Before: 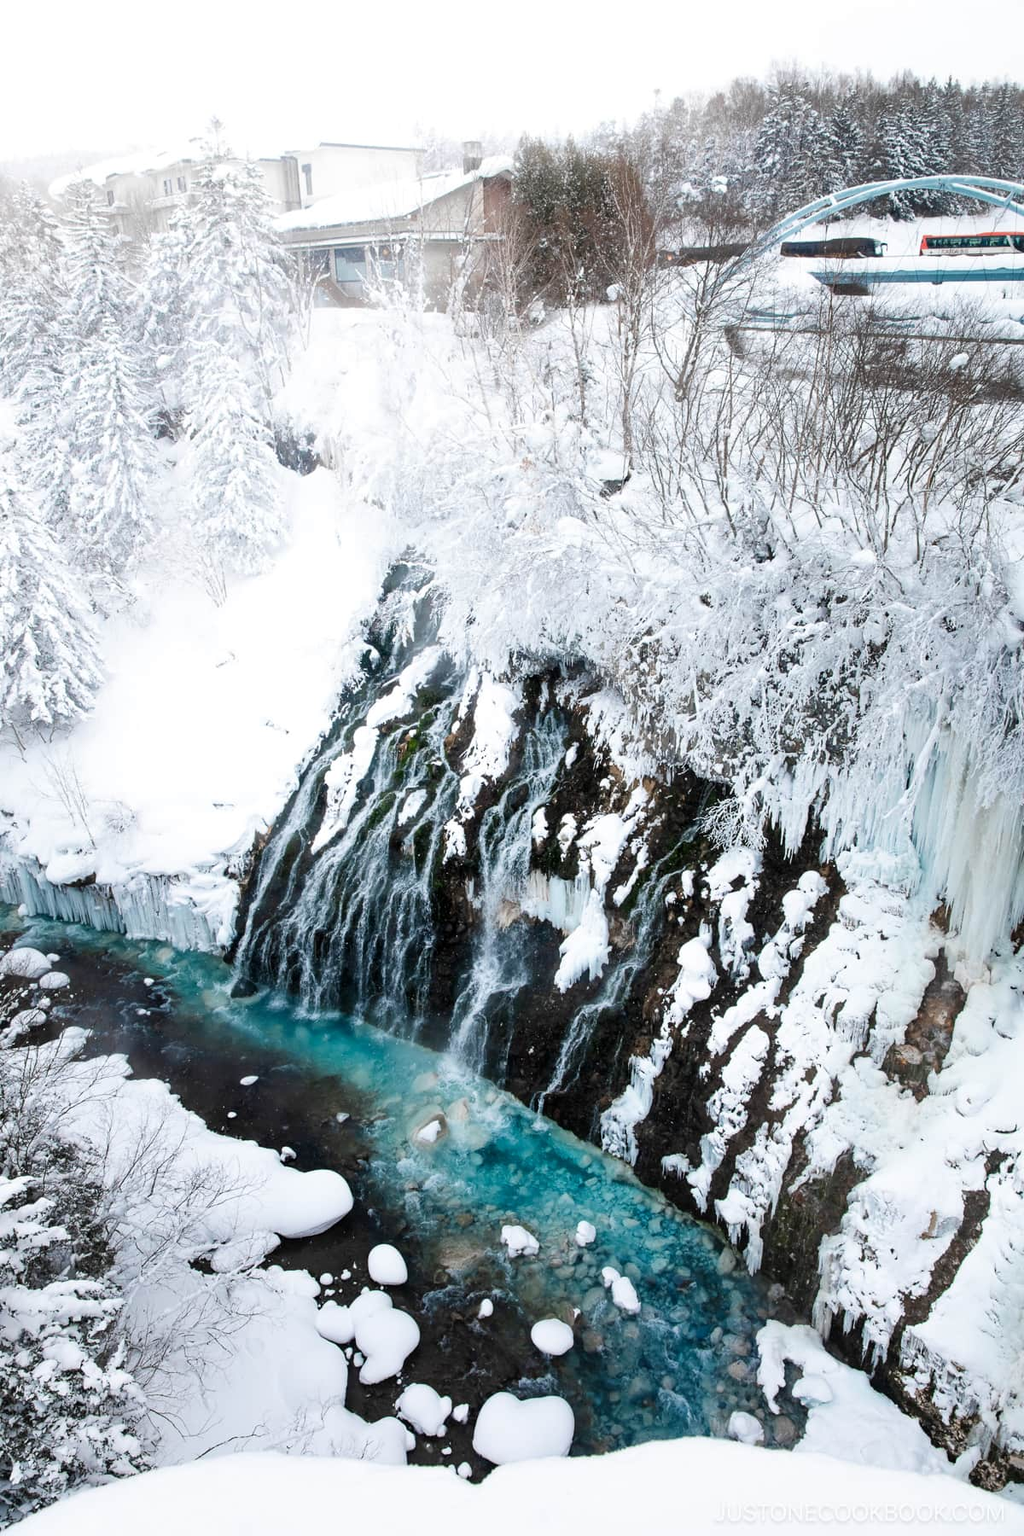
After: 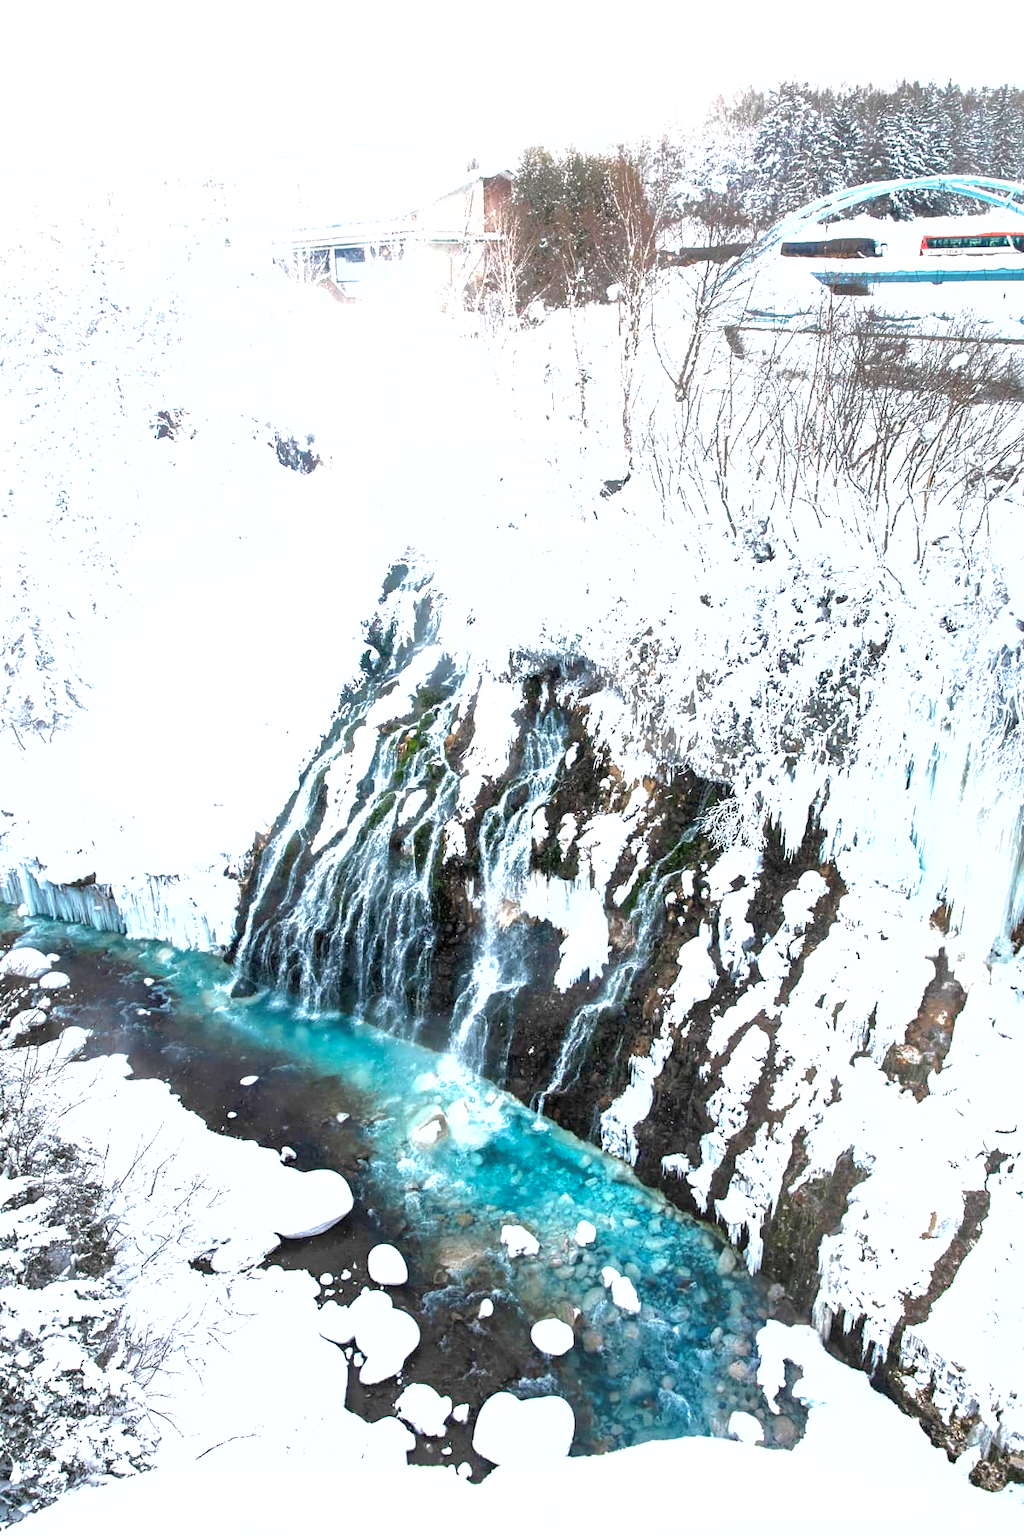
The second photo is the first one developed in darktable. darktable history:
haze removal: compatibility mode true, adaptive false
exposure: black level correction 0, exposure 1.2 EV, compensate highlight preservation false
shadows and highlights: on, module defaults
